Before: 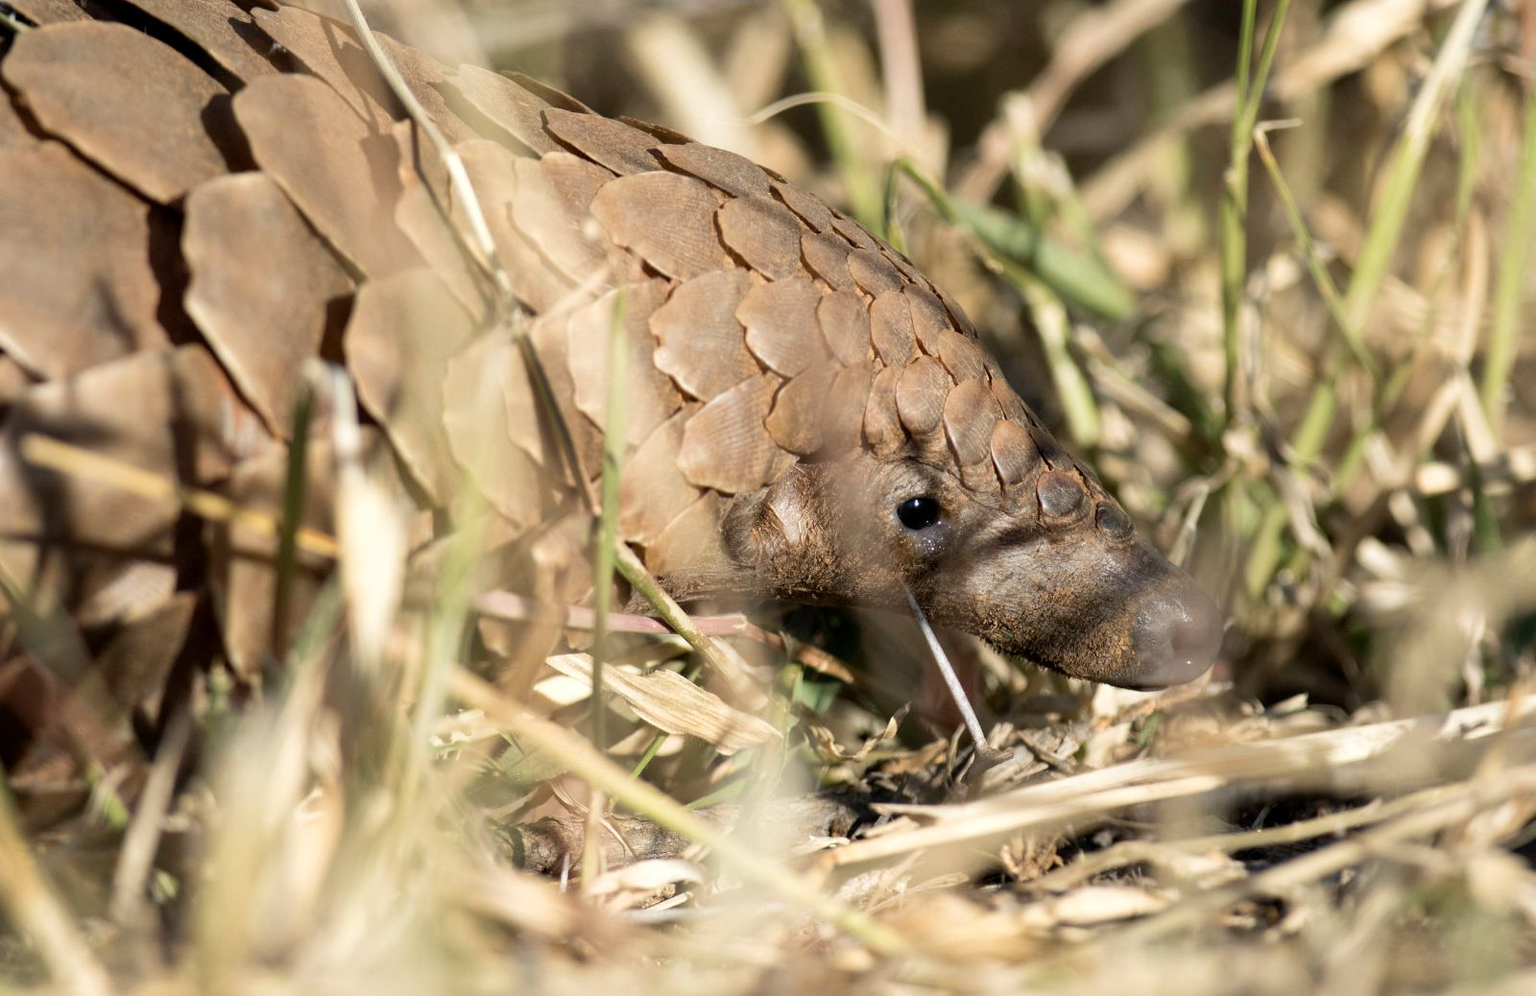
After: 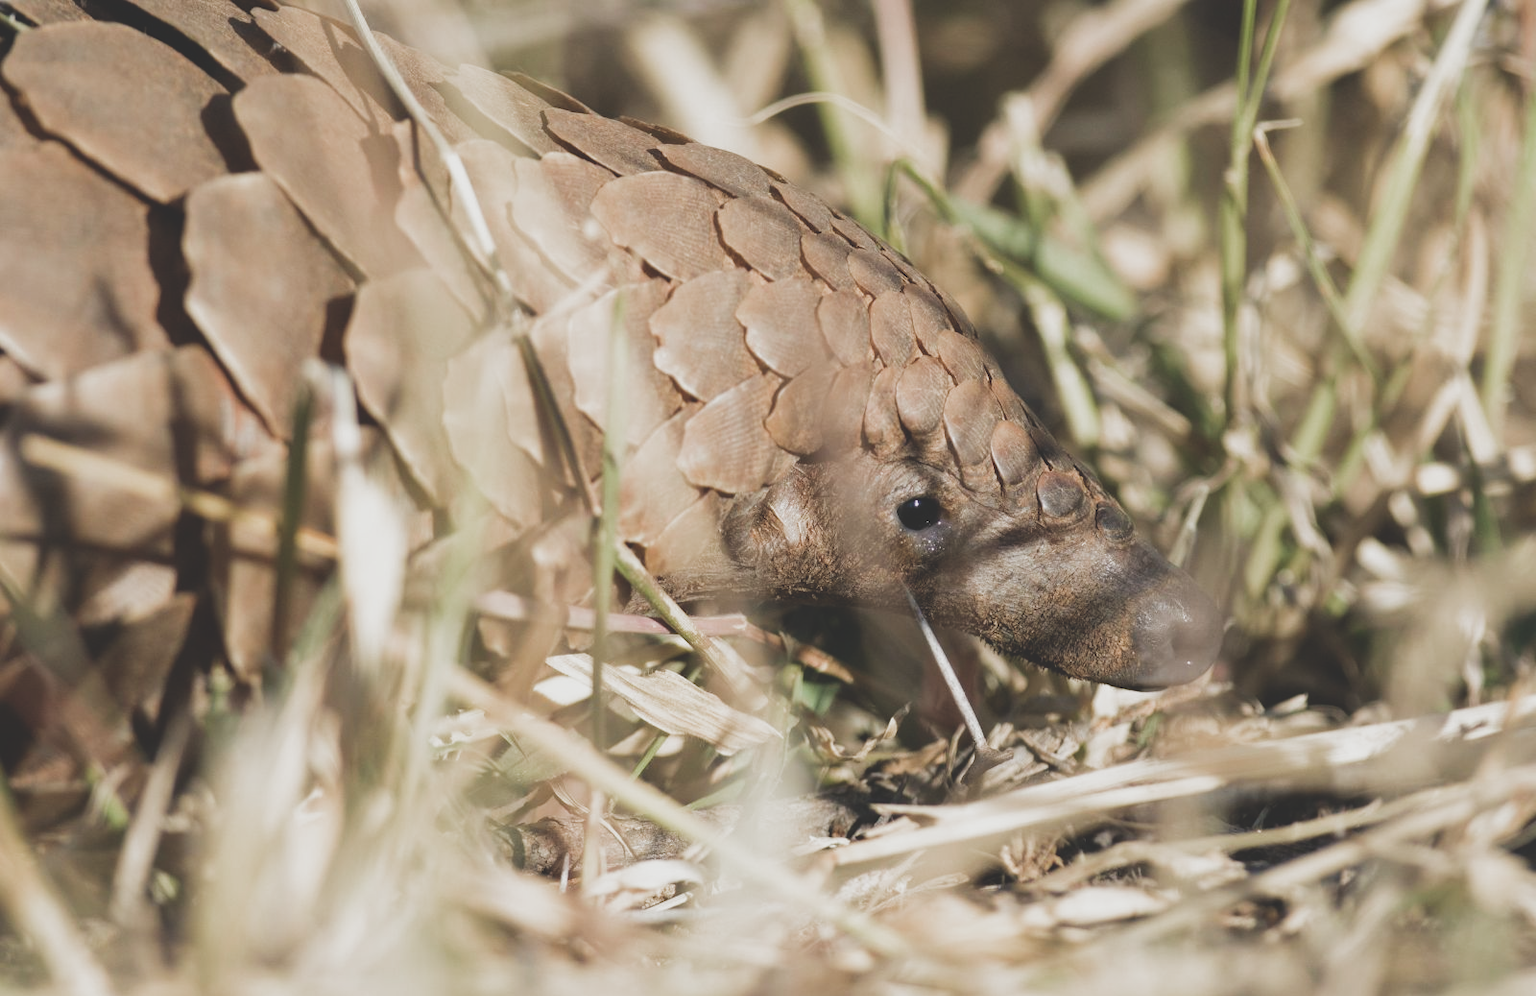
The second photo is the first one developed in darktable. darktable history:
filmic rgb: black relative exposure -16 EV, white relative exposure 2.94 EV, hardness 10, add noise in highlights 0.002, preserve chrominance luminance Y, color science v3 (2019), use custom middle-gray values true, contrast in highlights soft
exposure: black level correction -0.029, compensate highlight preservation false
